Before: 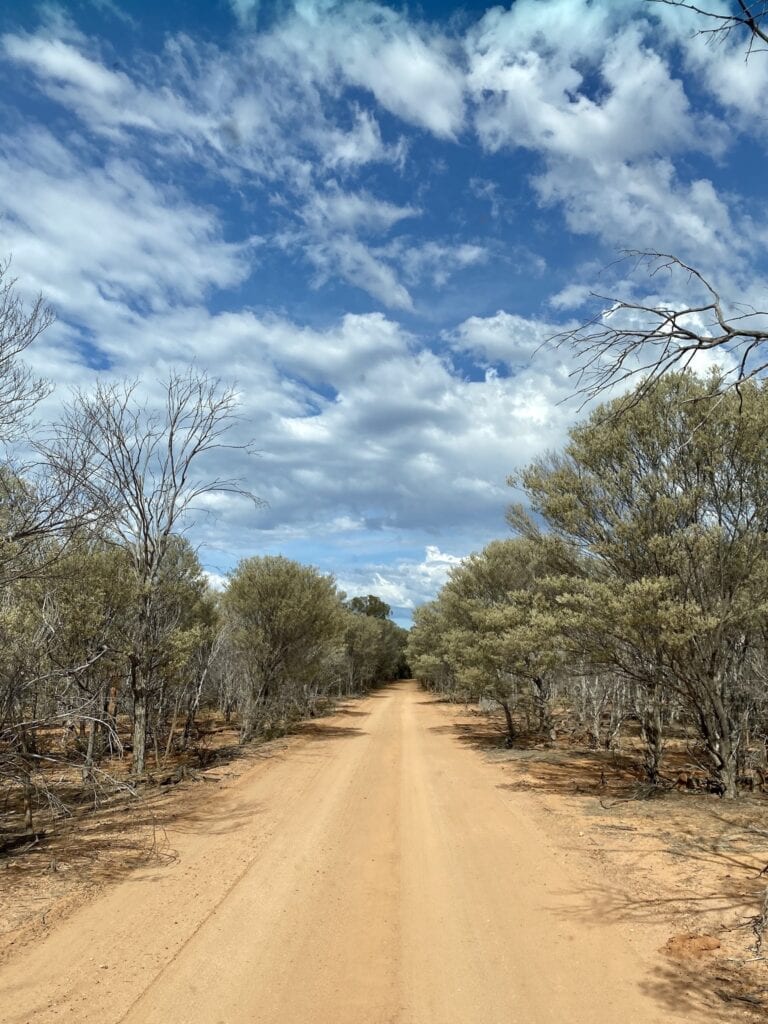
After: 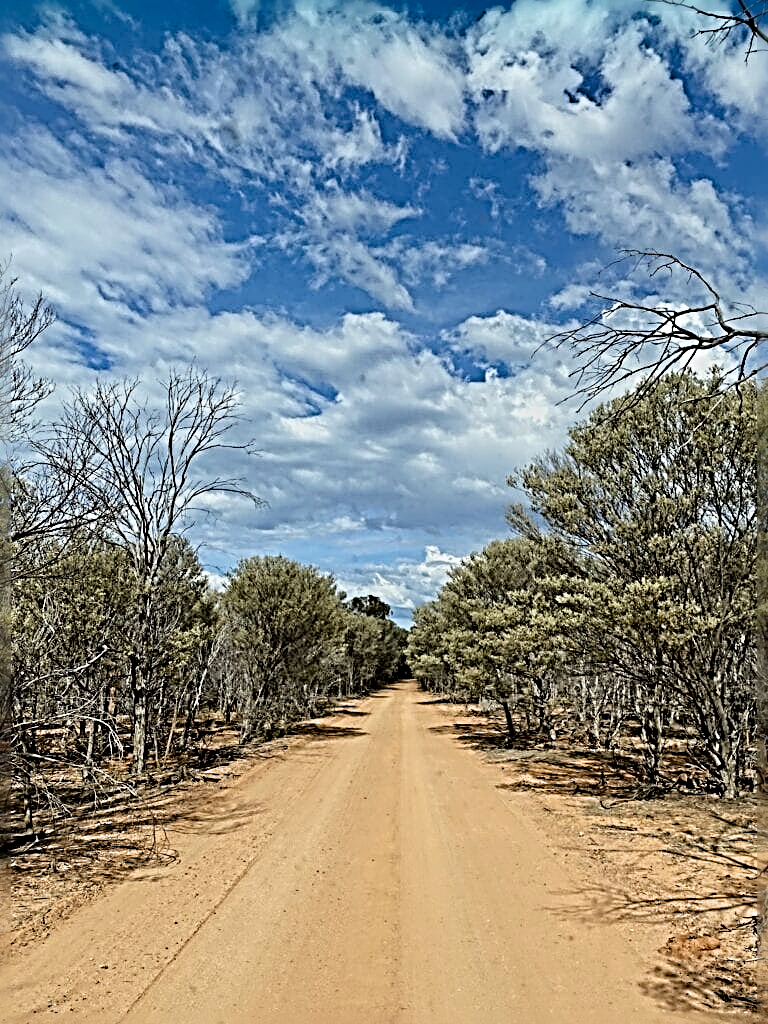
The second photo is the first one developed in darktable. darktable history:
sharpen: radius 4.032, amount 1.989
filmic rgb: black relative exposure -5.73 EV, white relative exposure 3.39 EV, hardness 3.69
contrast brightness saturation: saturation 0.134
